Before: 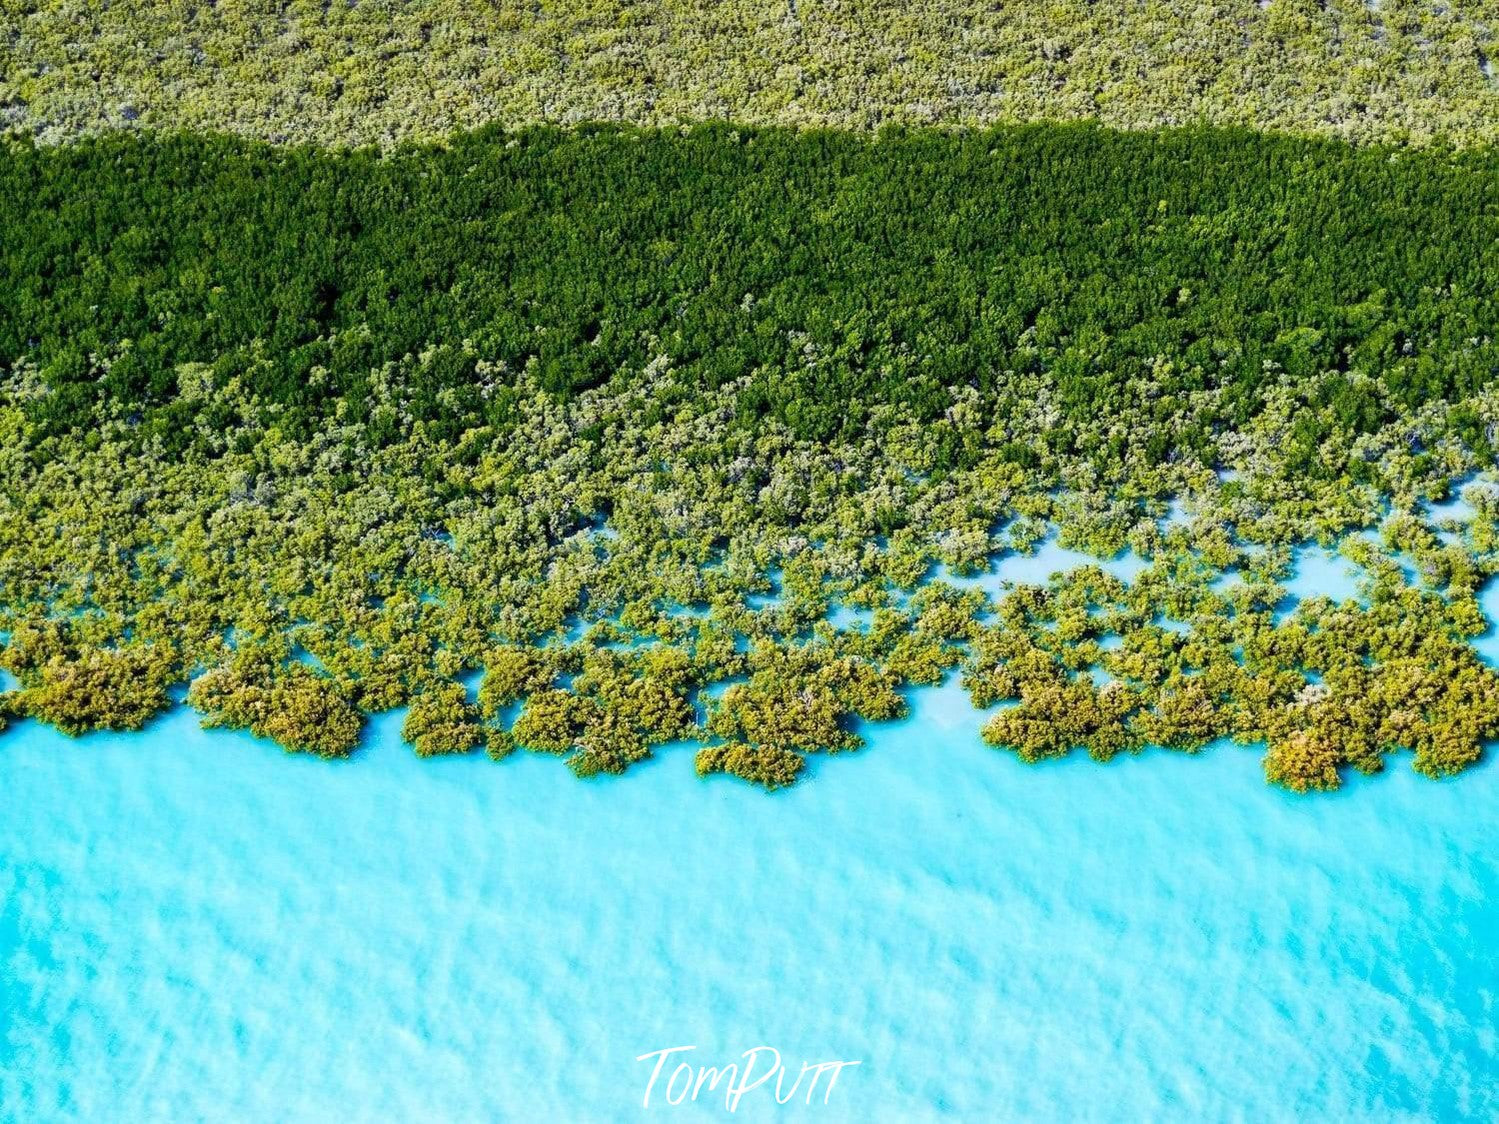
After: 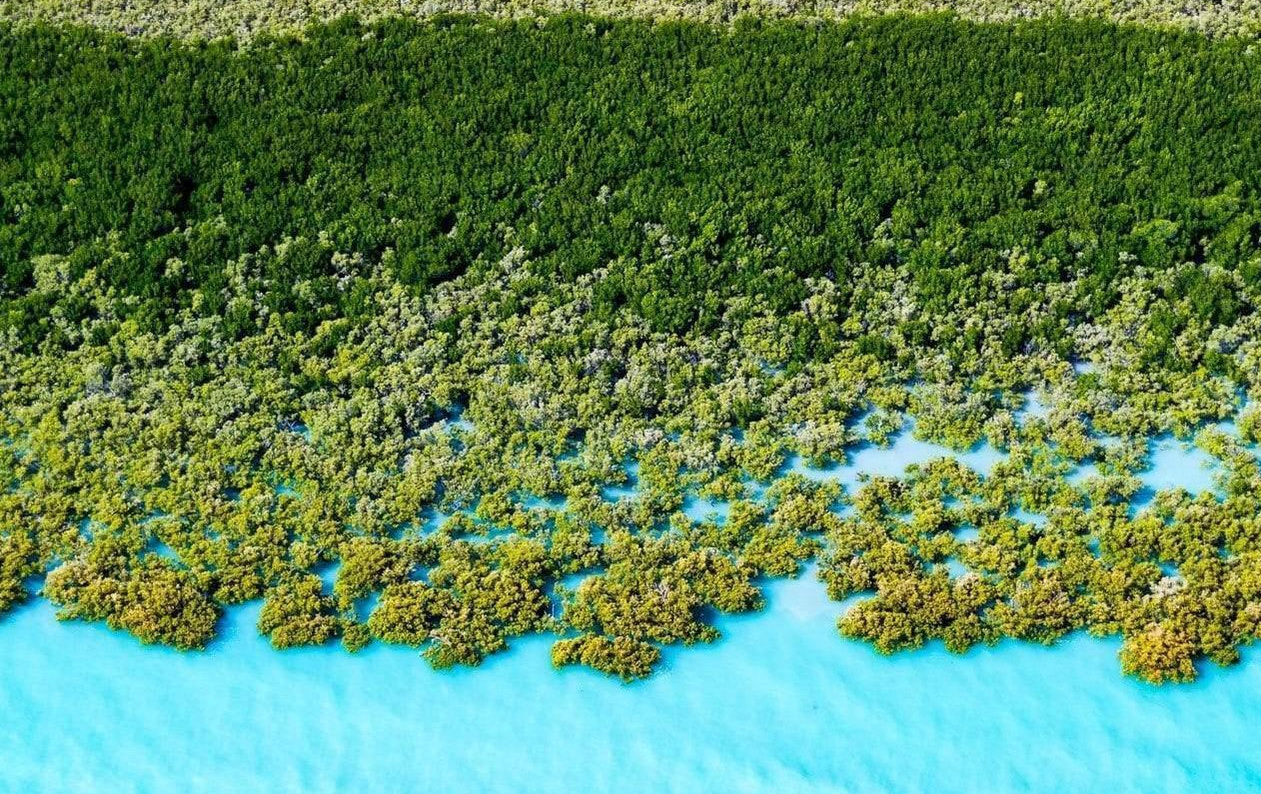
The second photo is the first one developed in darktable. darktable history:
crop and rotate: left 9.67%, top 9.65%, right 6.164%, bottom 19.64%
